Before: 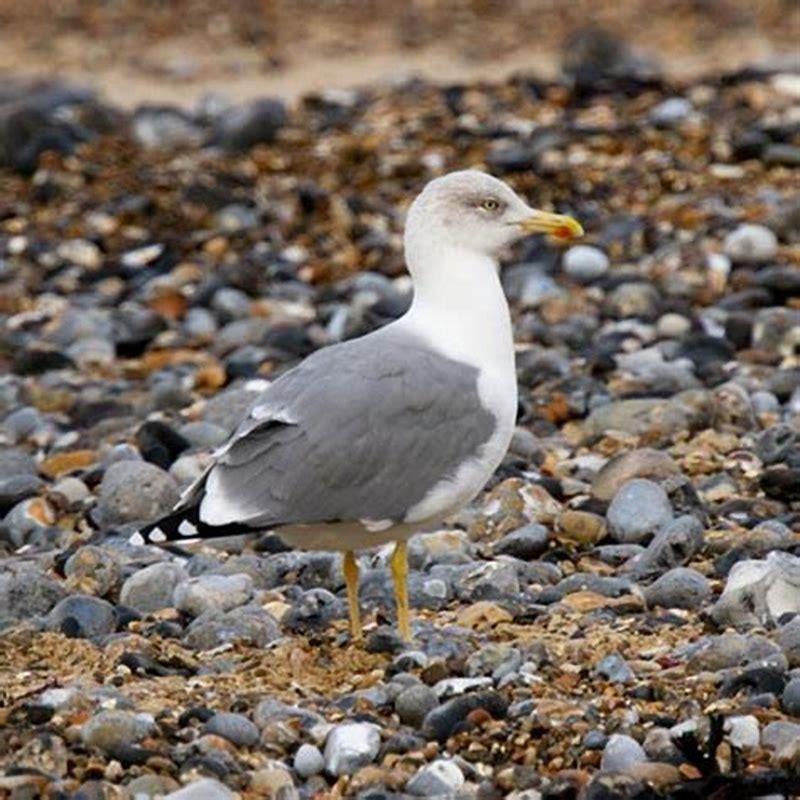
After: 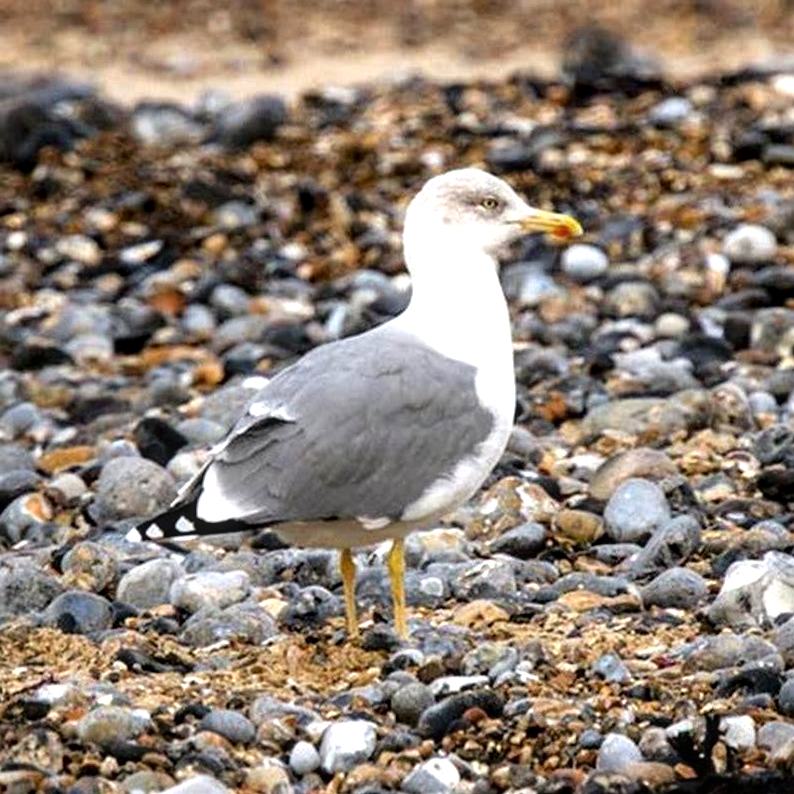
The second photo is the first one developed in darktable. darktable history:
tone equalizer: -8 EV -0.747 EV, -7 EV -0.681 EV, -6 EV -0.561 EV, -5 EV -0.425 EV, -3 EV 0.402 EV, -2 EV 0.6 EV, -1 EV 0.697 EV, +0 EV 0.756 EV, mask exposure compensation -0.507 EV
crop and rotate: angle -0.376°
local contrast: on, module defaults
